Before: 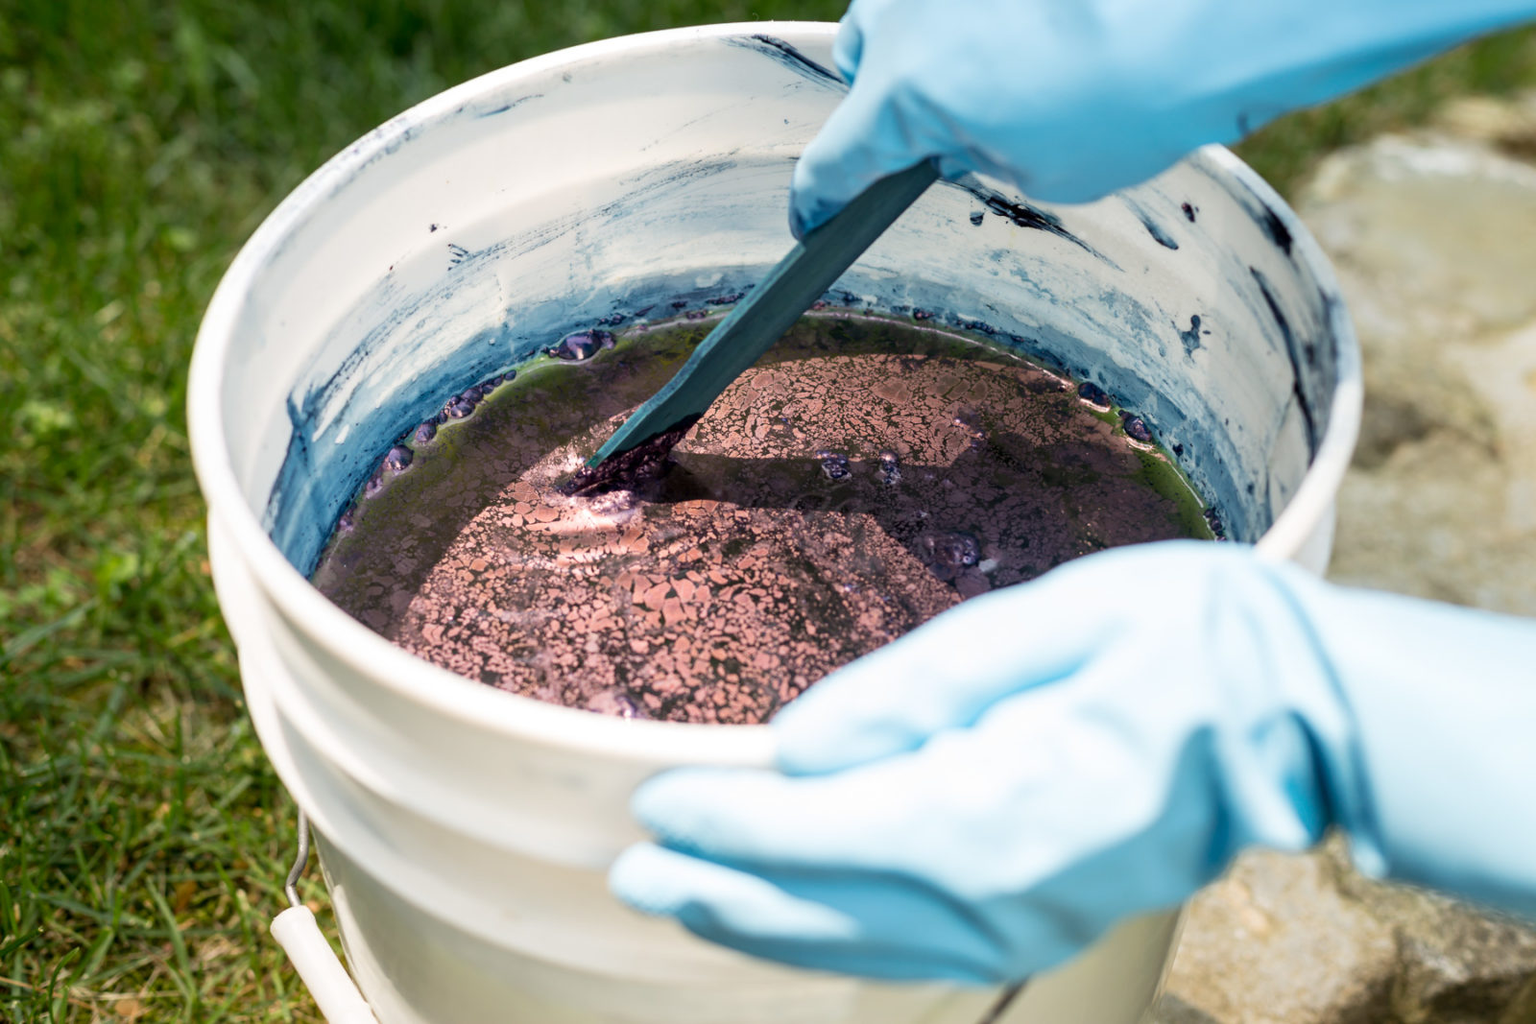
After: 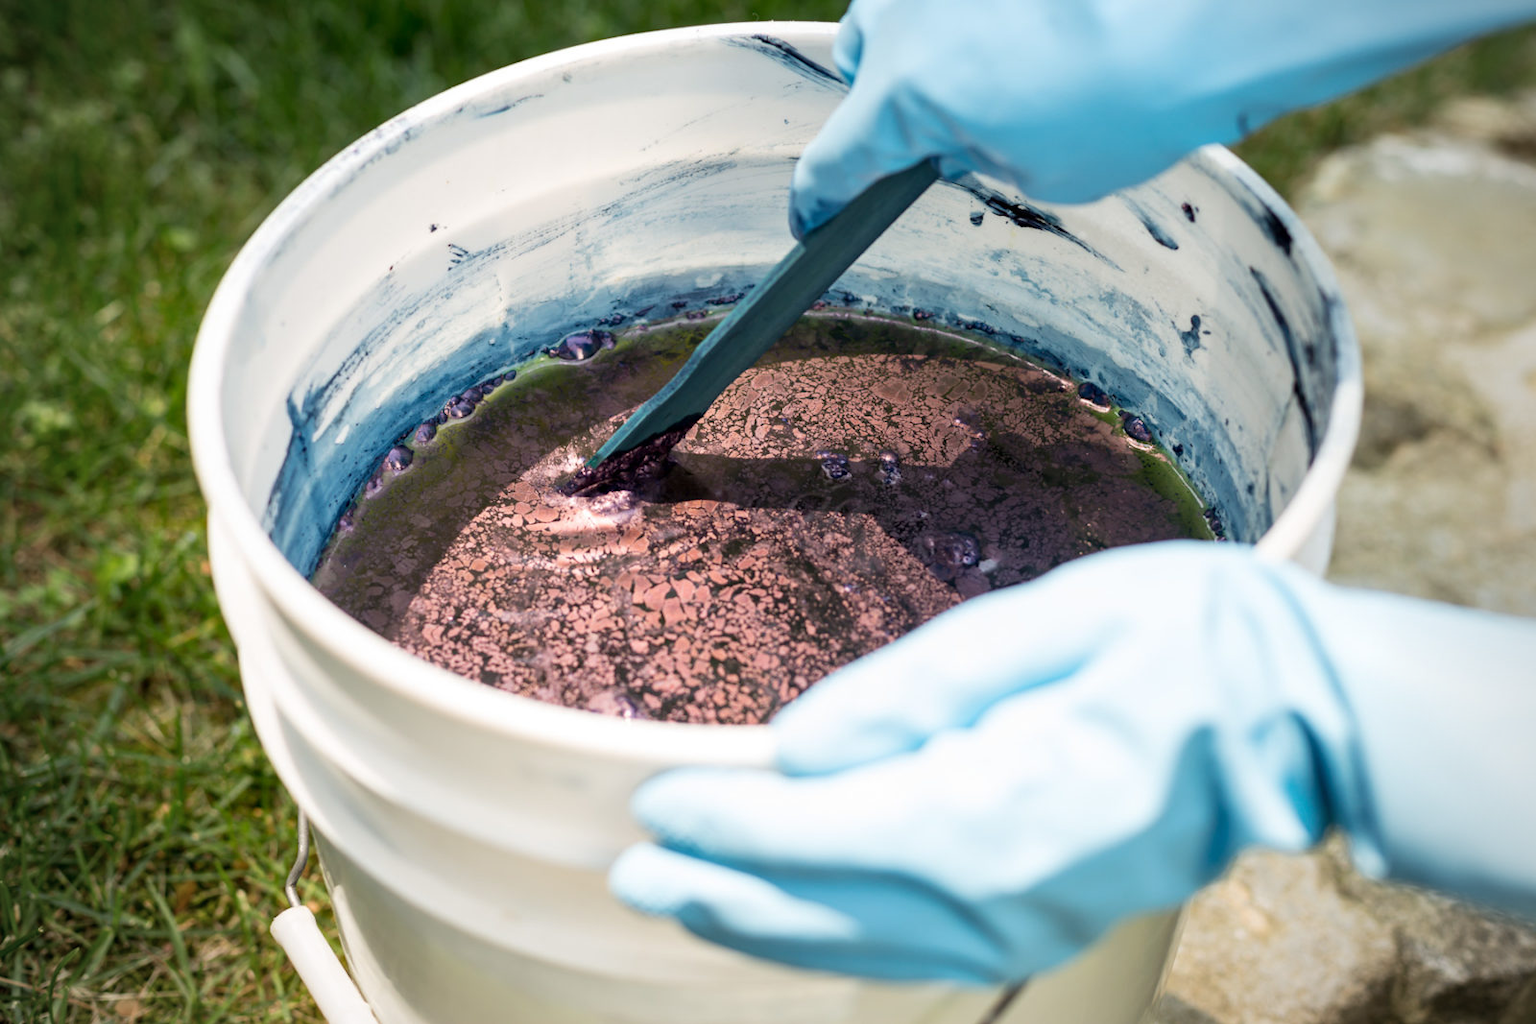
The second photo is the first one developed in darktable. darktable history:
exposure: compensate highlight preservation false
vignetting: fall-off radius 62.99%, unbound false
